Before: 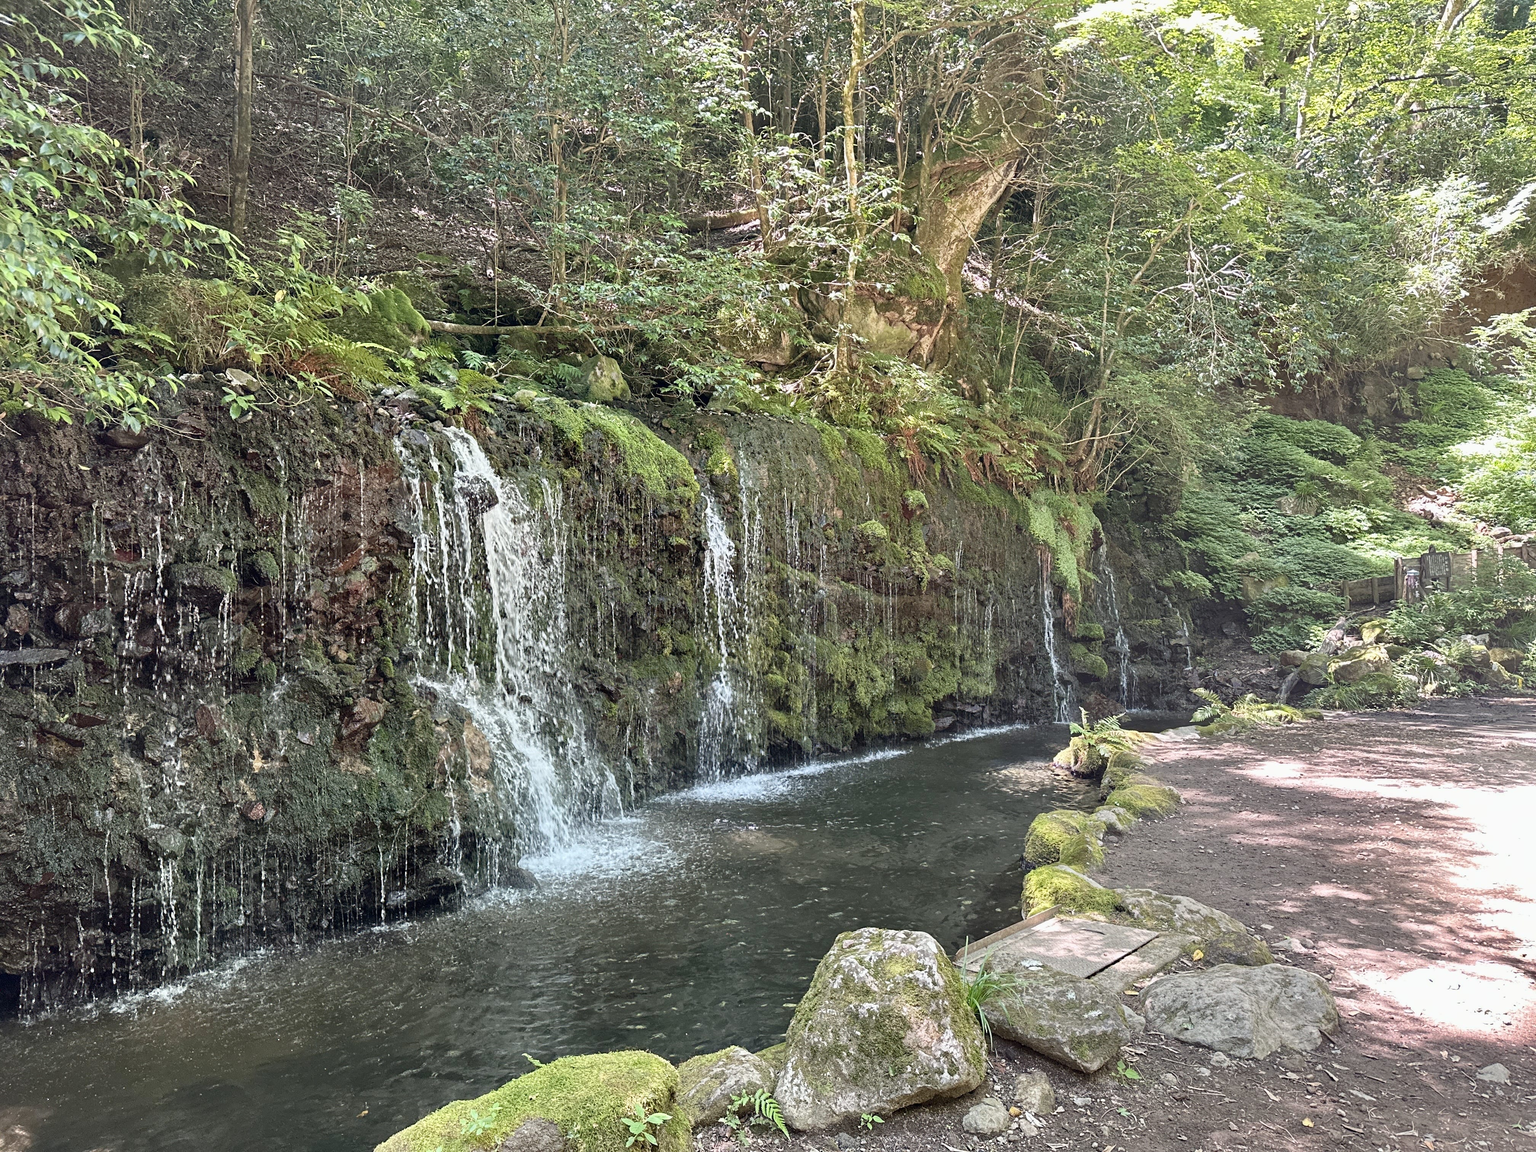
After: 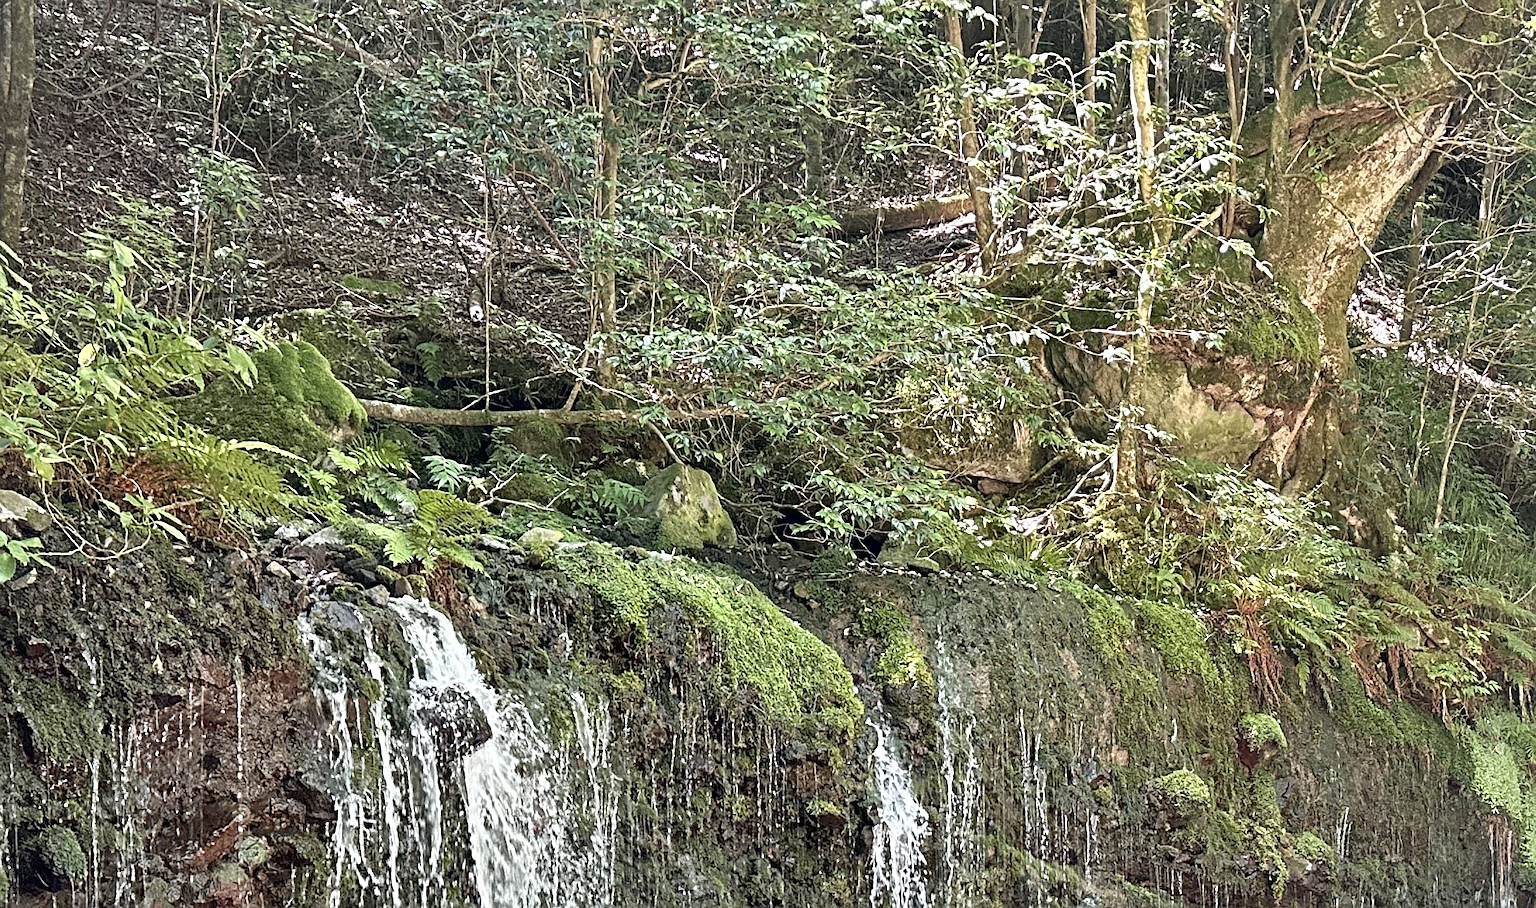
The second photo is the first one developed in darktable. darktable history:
crop: left 15.149%, top 9.05%, right 30.723%, bottom 48.272%
exposure: exposure 0.128 EV, compensate highlight preservation false
local contrast: mode bilateral grid, contrast 20, coarseness 50, detail 128%, midtone range 0.2
sharpen: on, module defaults
shadows and highlights: shadows 24.21, highlights -78.28, soften with gaussian
